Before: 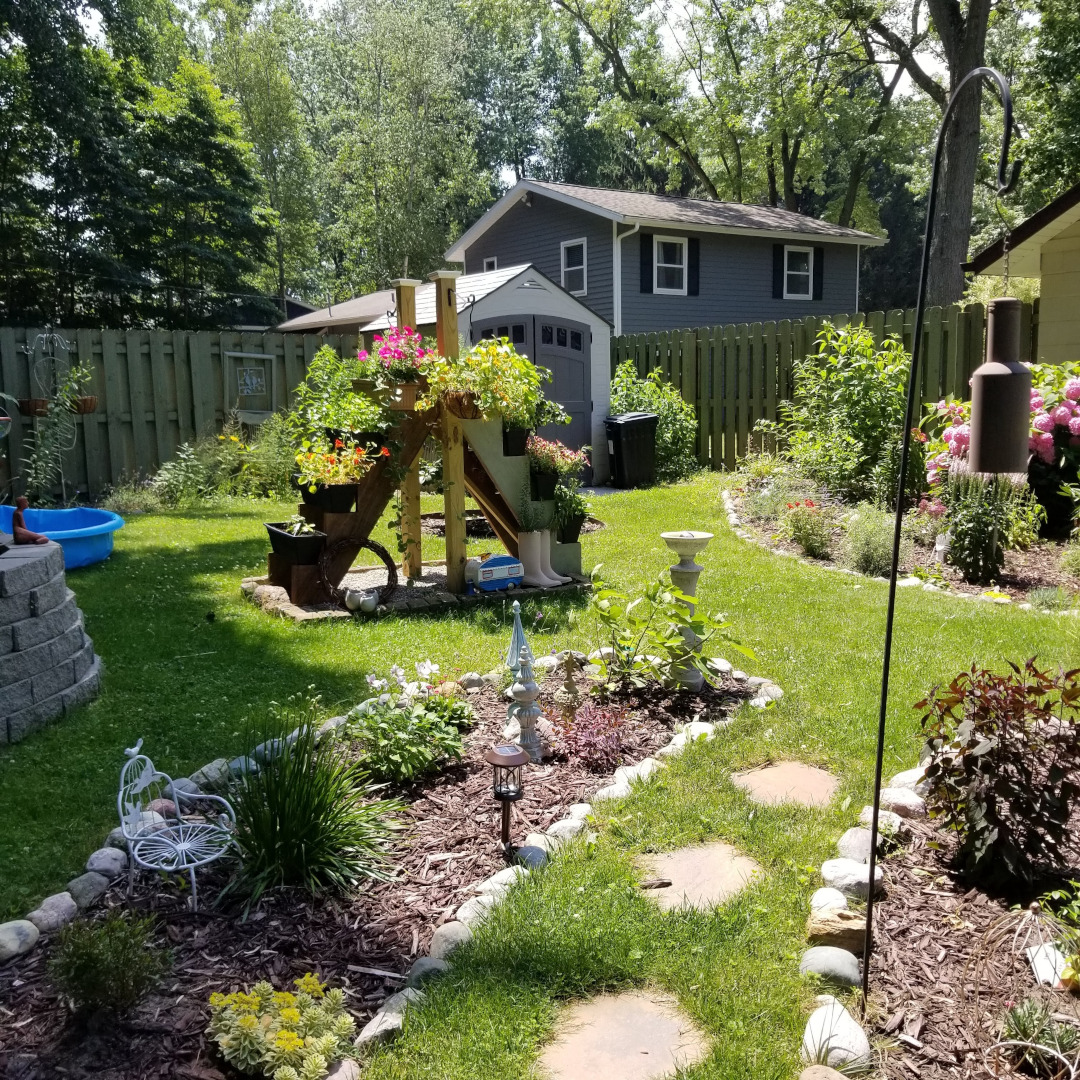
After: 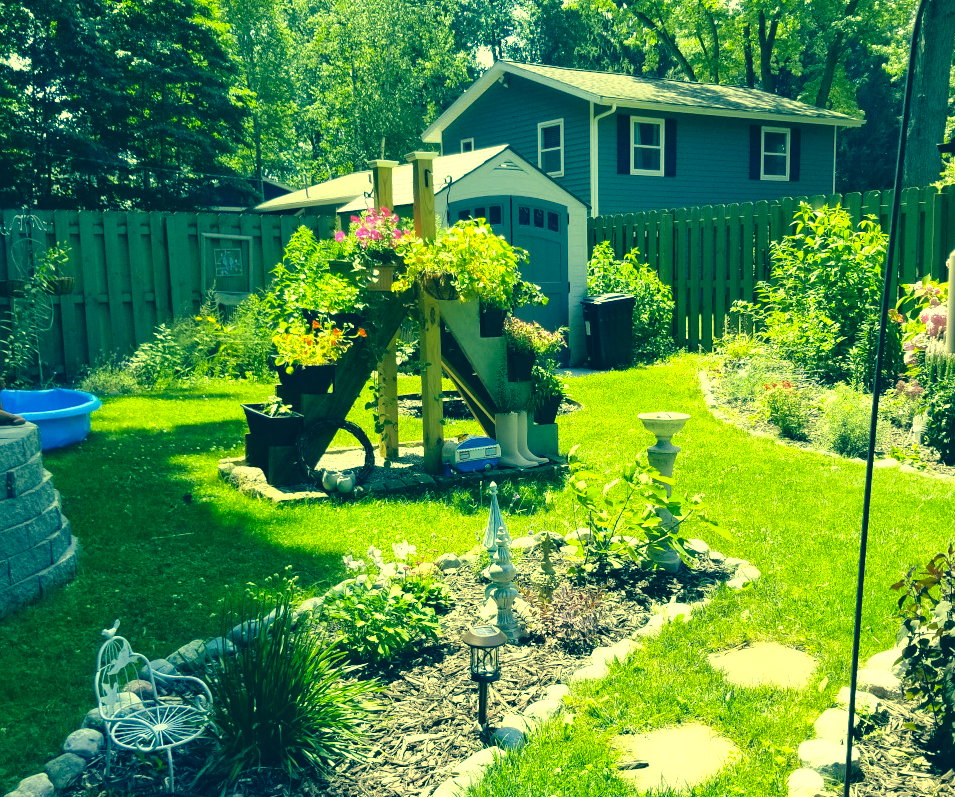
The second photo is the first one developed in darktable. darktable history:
color correction: highlights a* -16.21, highlights b* 39.98, shadows a* -39.37, shadows b* -26.94
exposure: black level correction 0, exposure 0.691 EV, compensate highlight preservation false
crop and rotate: left 2.299%, top 11.055%, right 9.235%, bottom 15.073%
